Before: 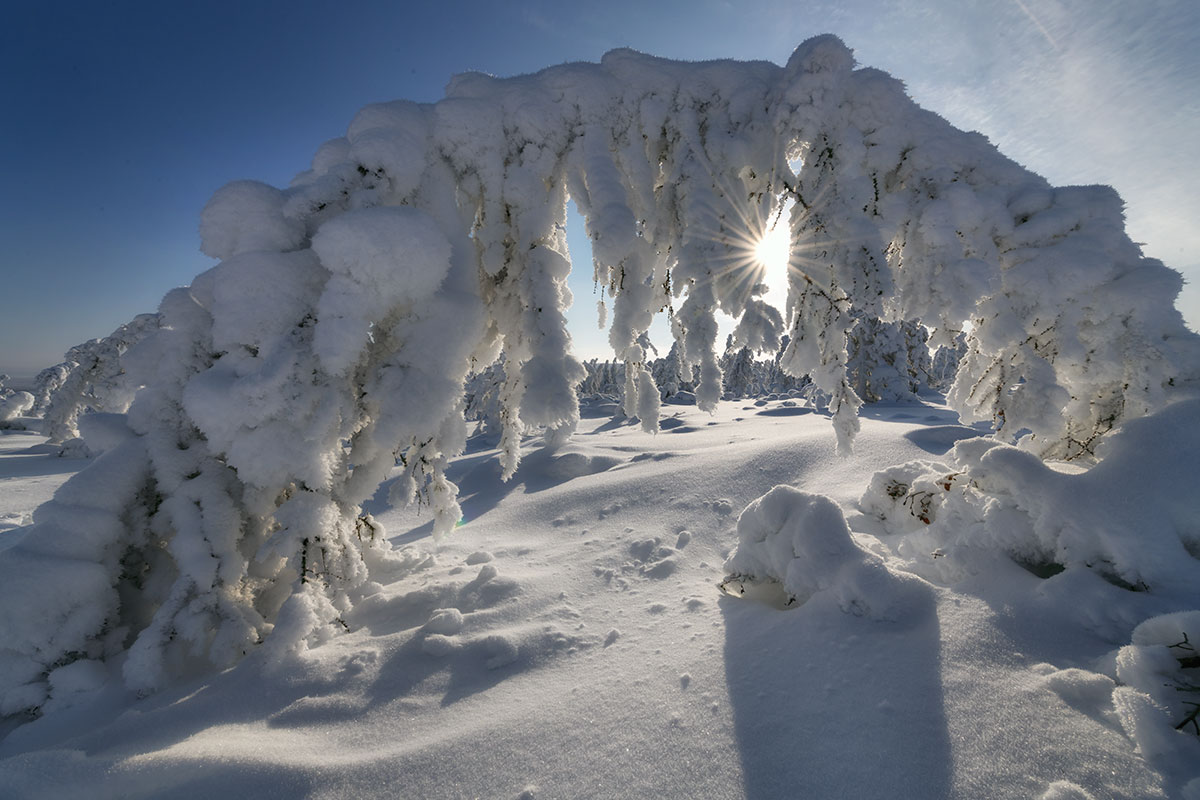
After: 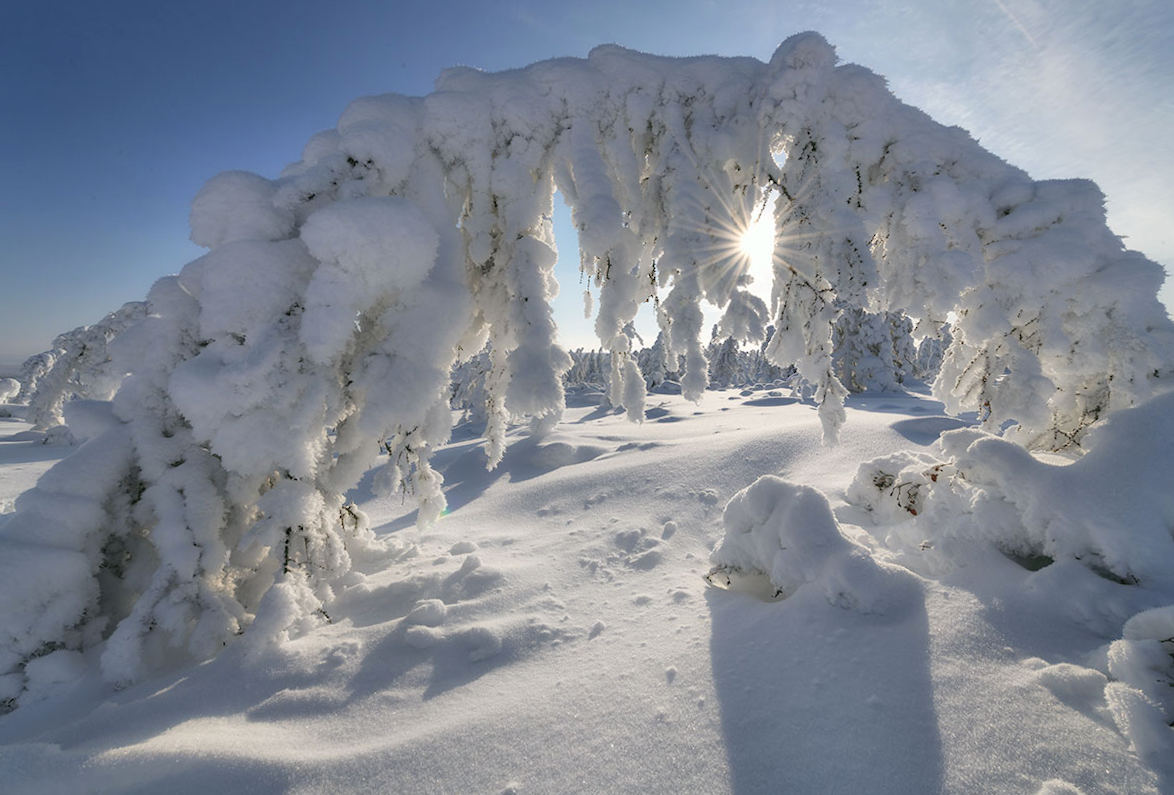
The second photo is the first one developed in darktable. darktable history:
contrast brightness saturation: brightness 0.15
rotate and perspective: rotation 0.226°, lens shift (vertical) -0.042, crop left 0.023, crop right 0.982, crop top 0.006, crop bottom 0.994
